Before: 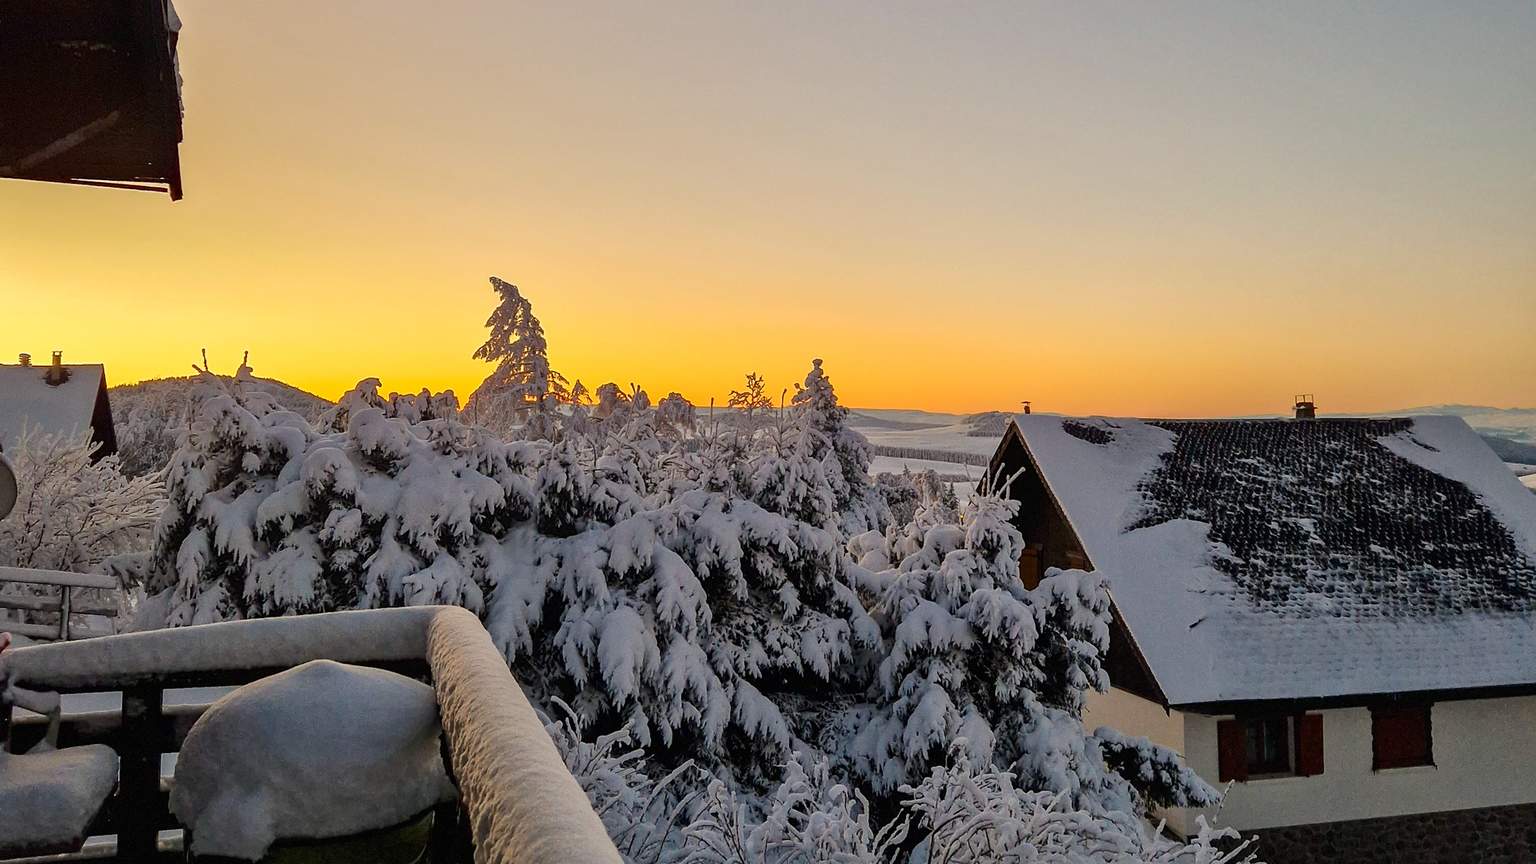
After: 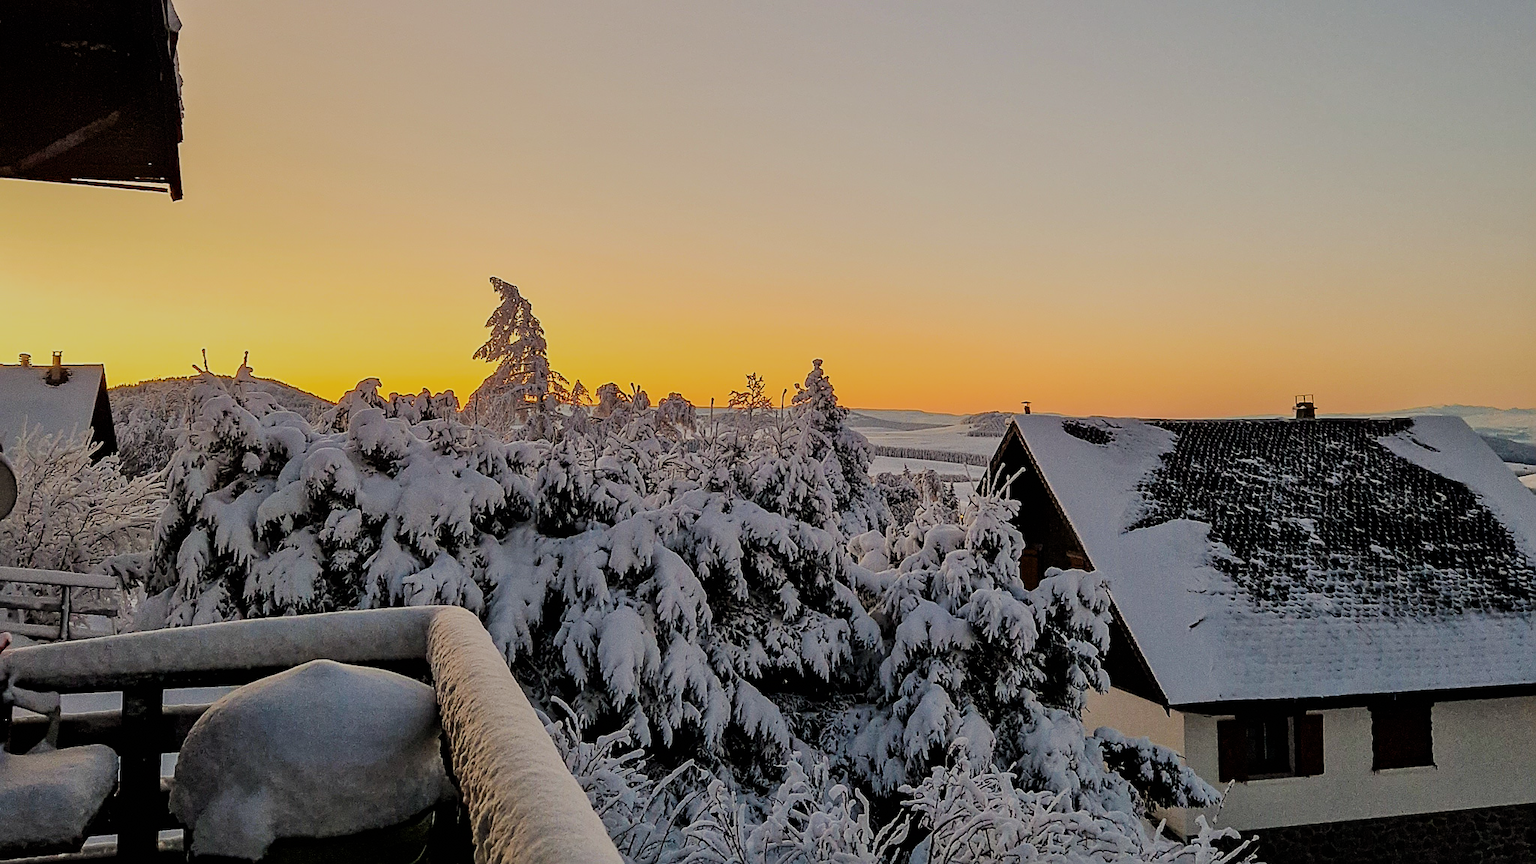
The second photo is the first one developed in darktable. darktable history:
filmic rgb: black relative exposure -7.15 EV, white relative exposure 5.36 EV, hardness 3.02
sharpen: on, module defaults
